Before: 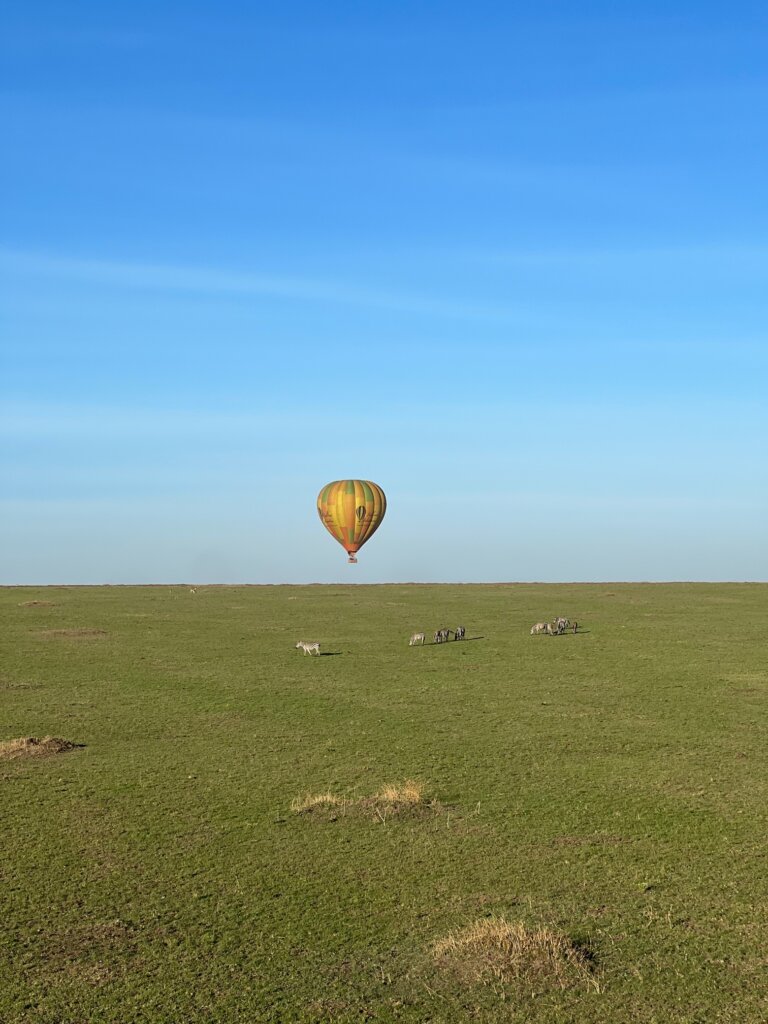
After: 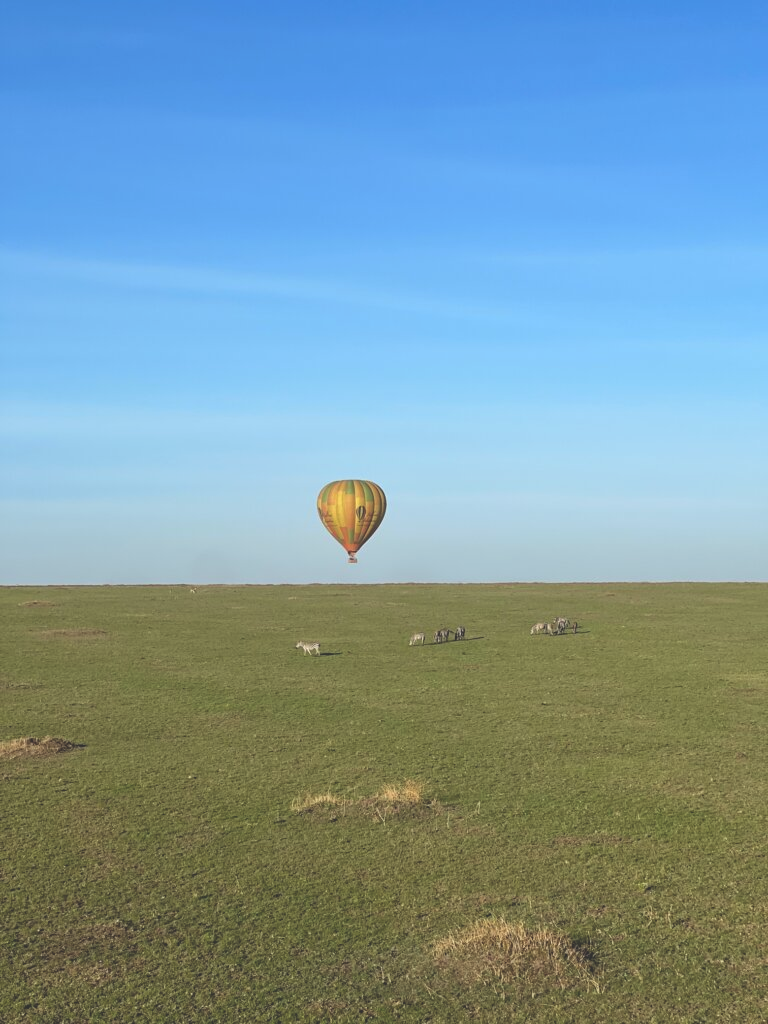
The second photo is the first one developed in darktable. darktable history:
exposure: black level correction -0.029, compensate highlight preservation false
